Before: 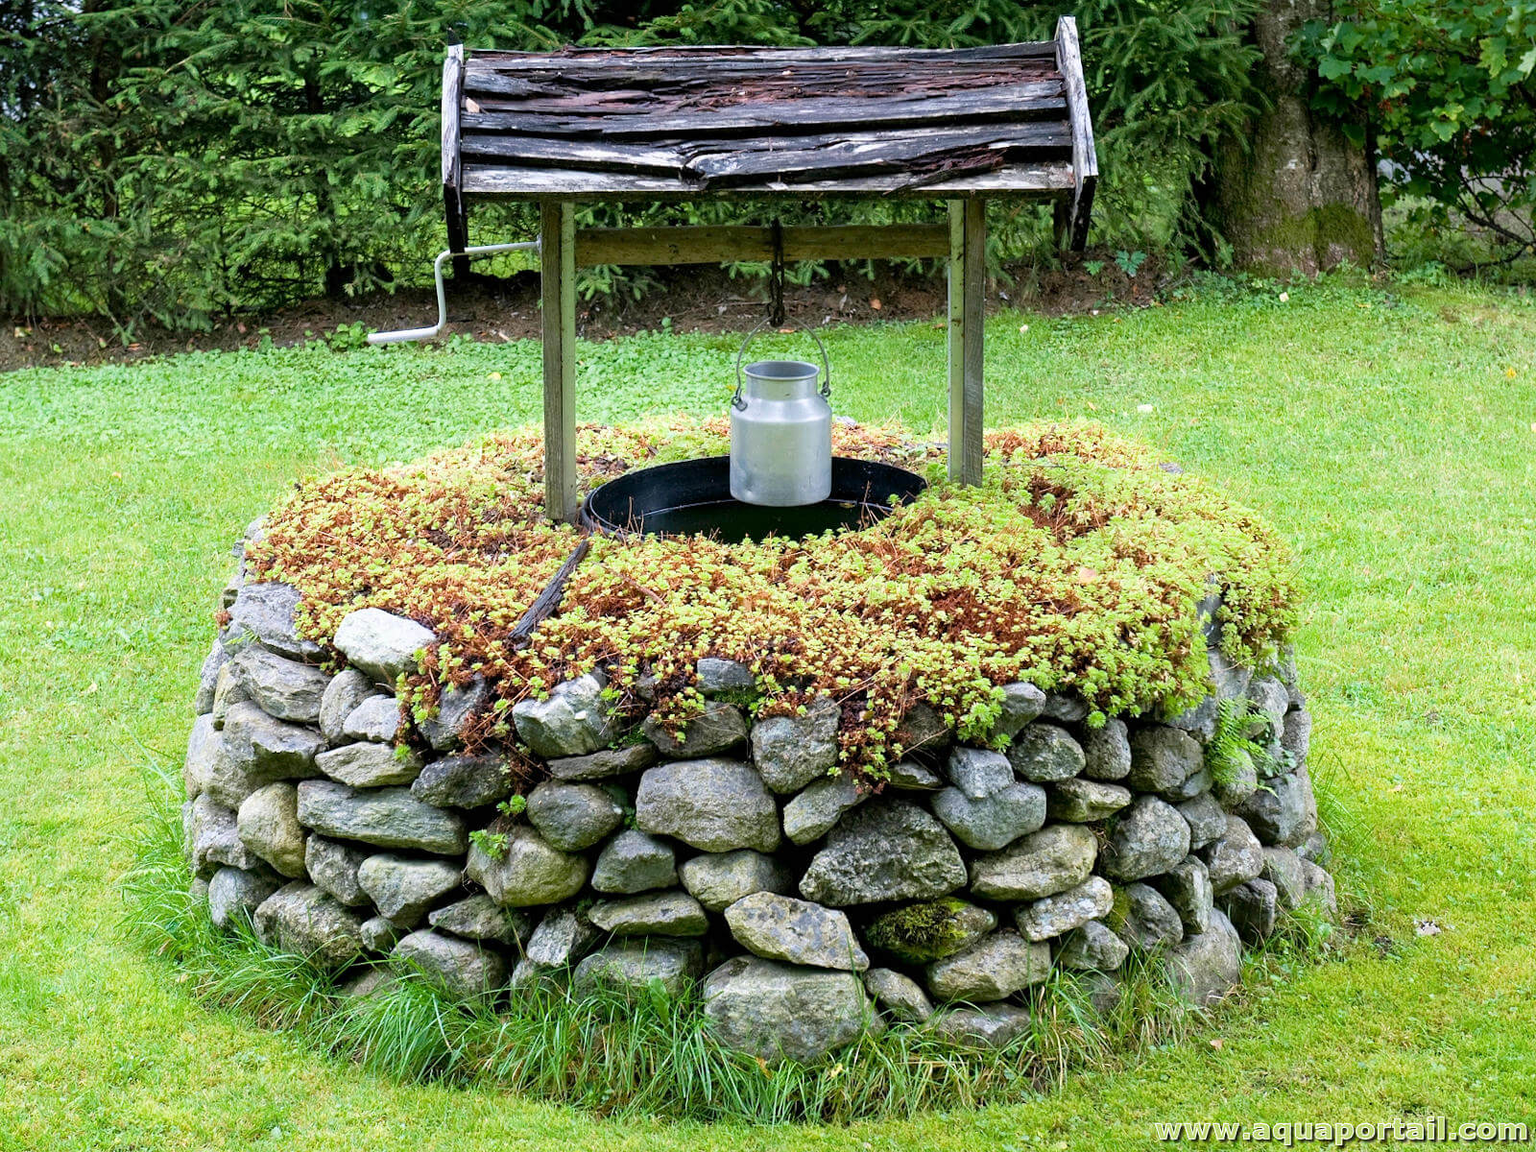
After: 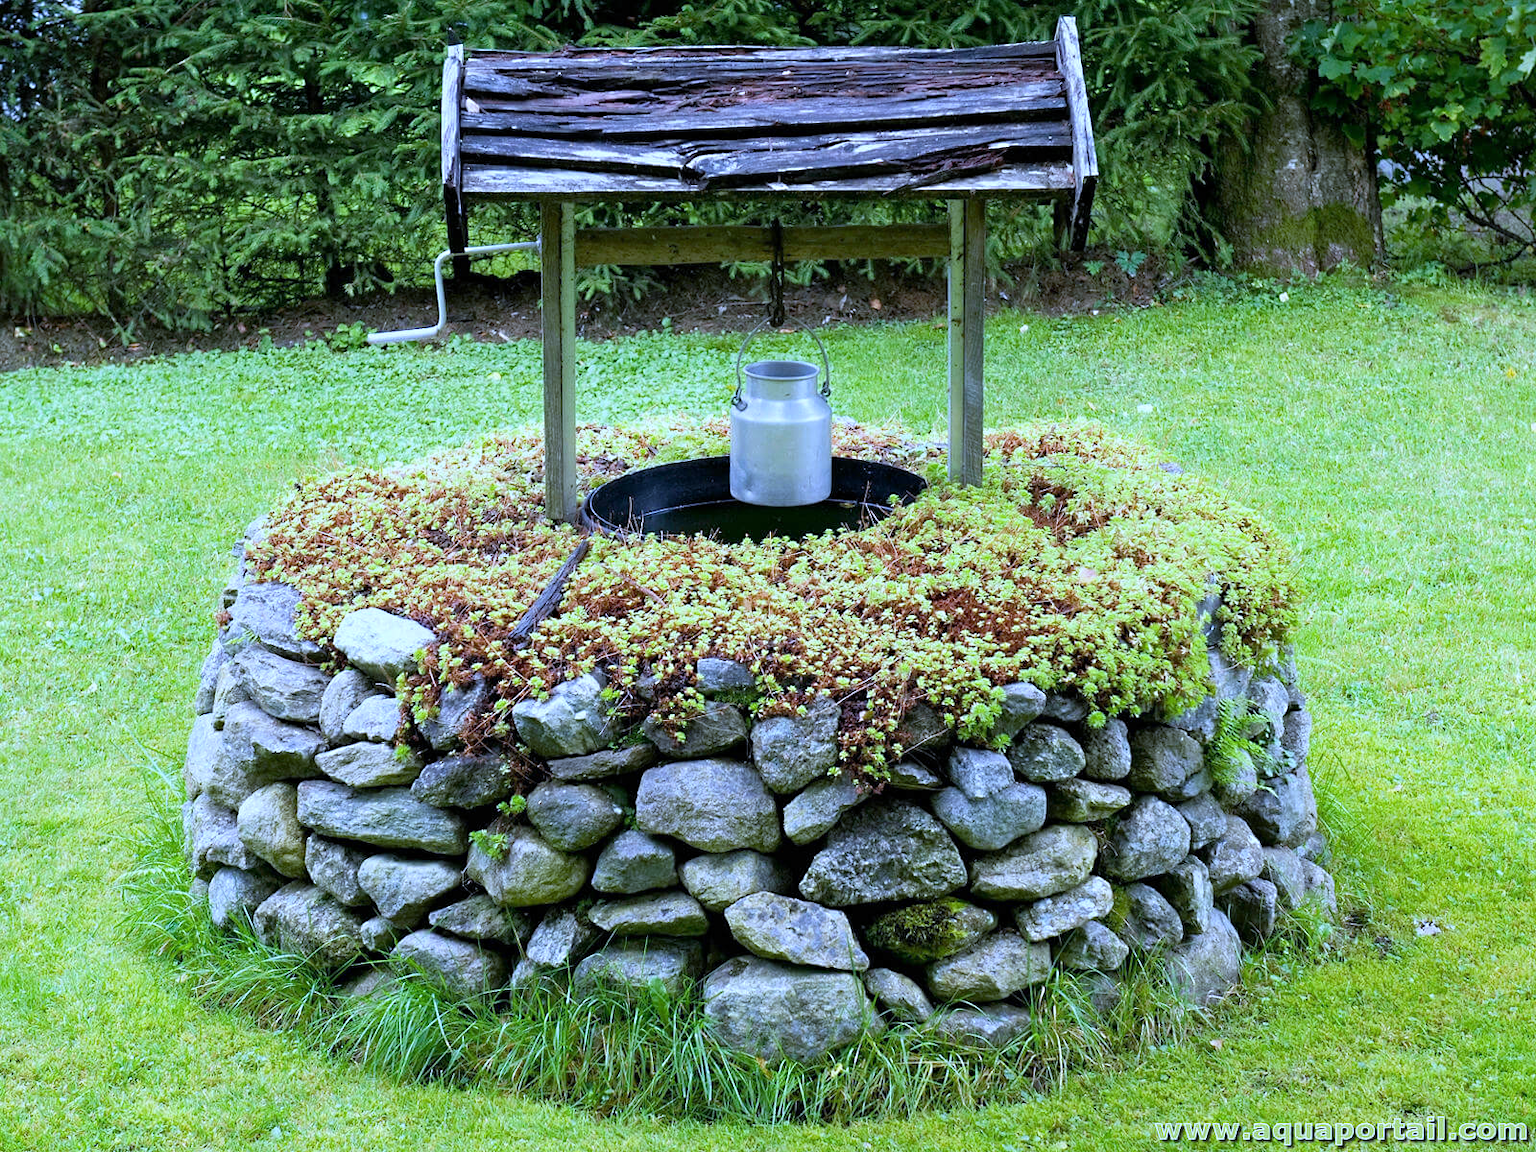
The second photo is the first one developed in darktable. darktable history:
white balance: red 0.871, blue 1.249
sharpen: radius 5.325, amount 0.312, threshold 26.433
